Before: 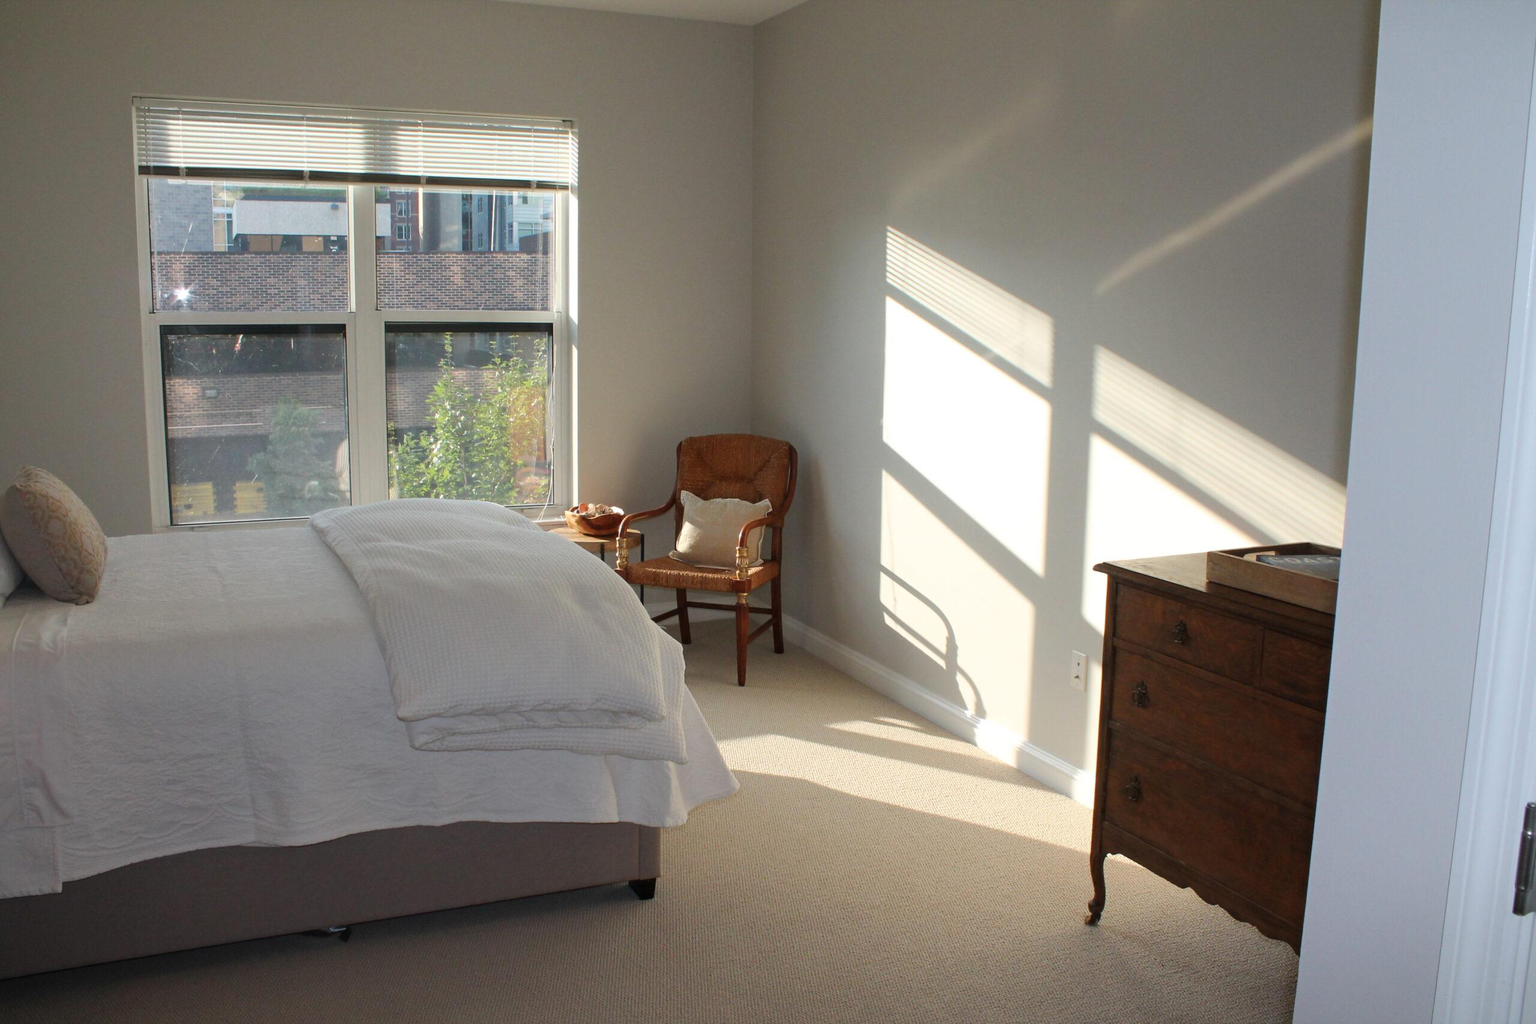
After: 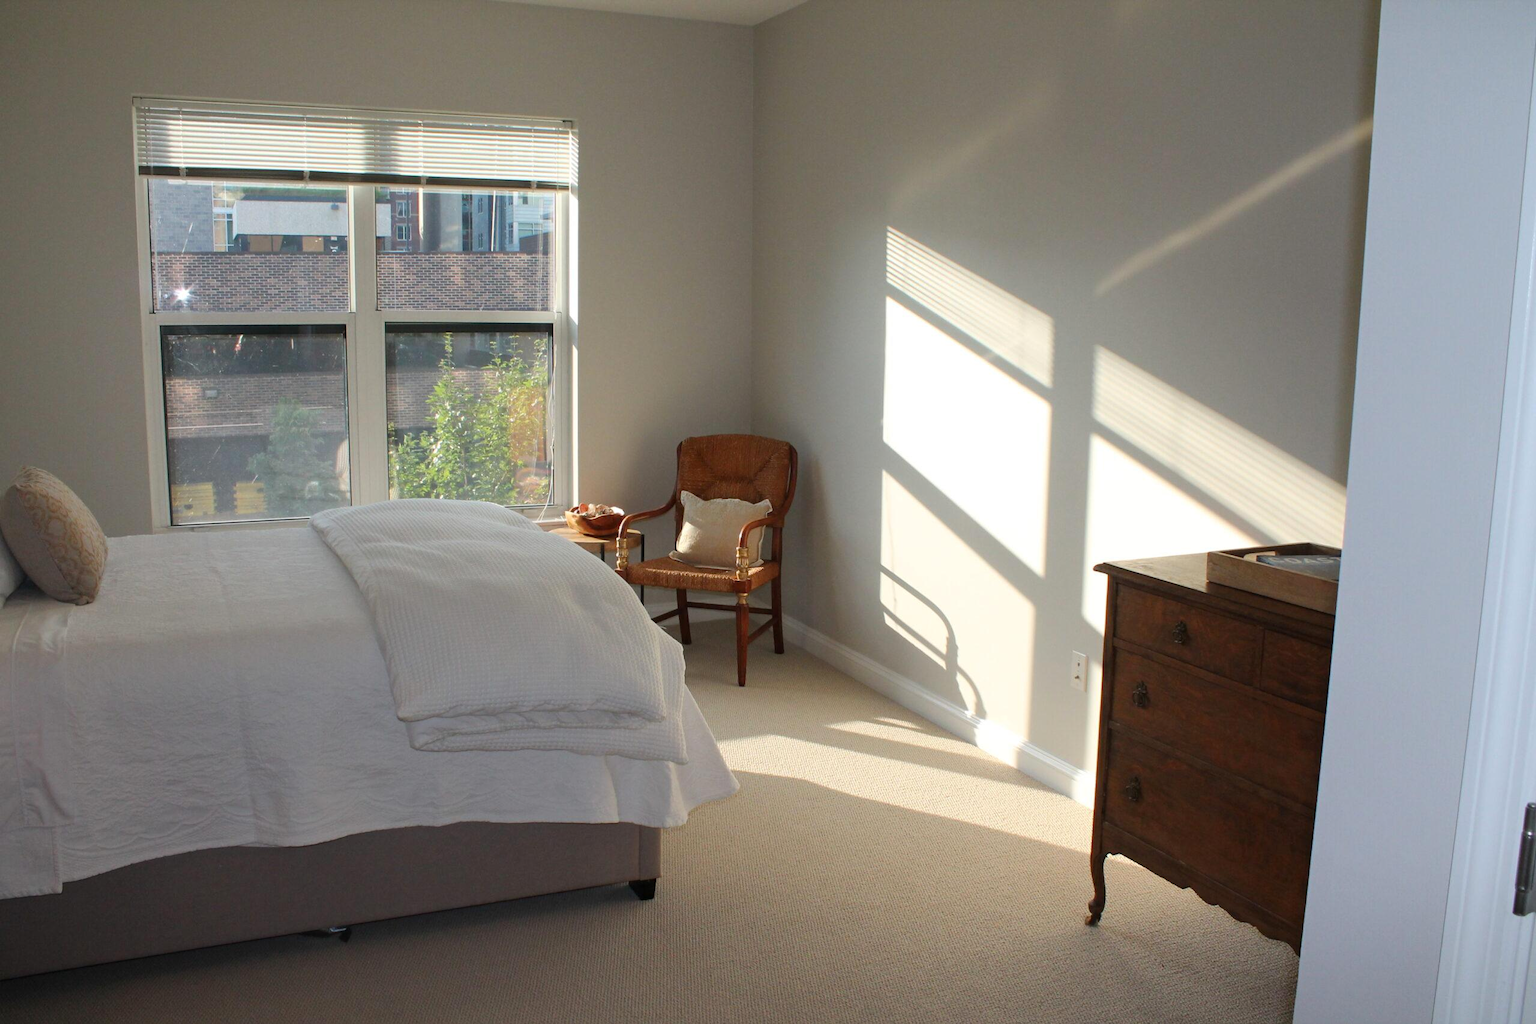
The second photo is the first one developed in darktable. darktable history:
color correction: highlights b* 0.035, saturation 1.06
